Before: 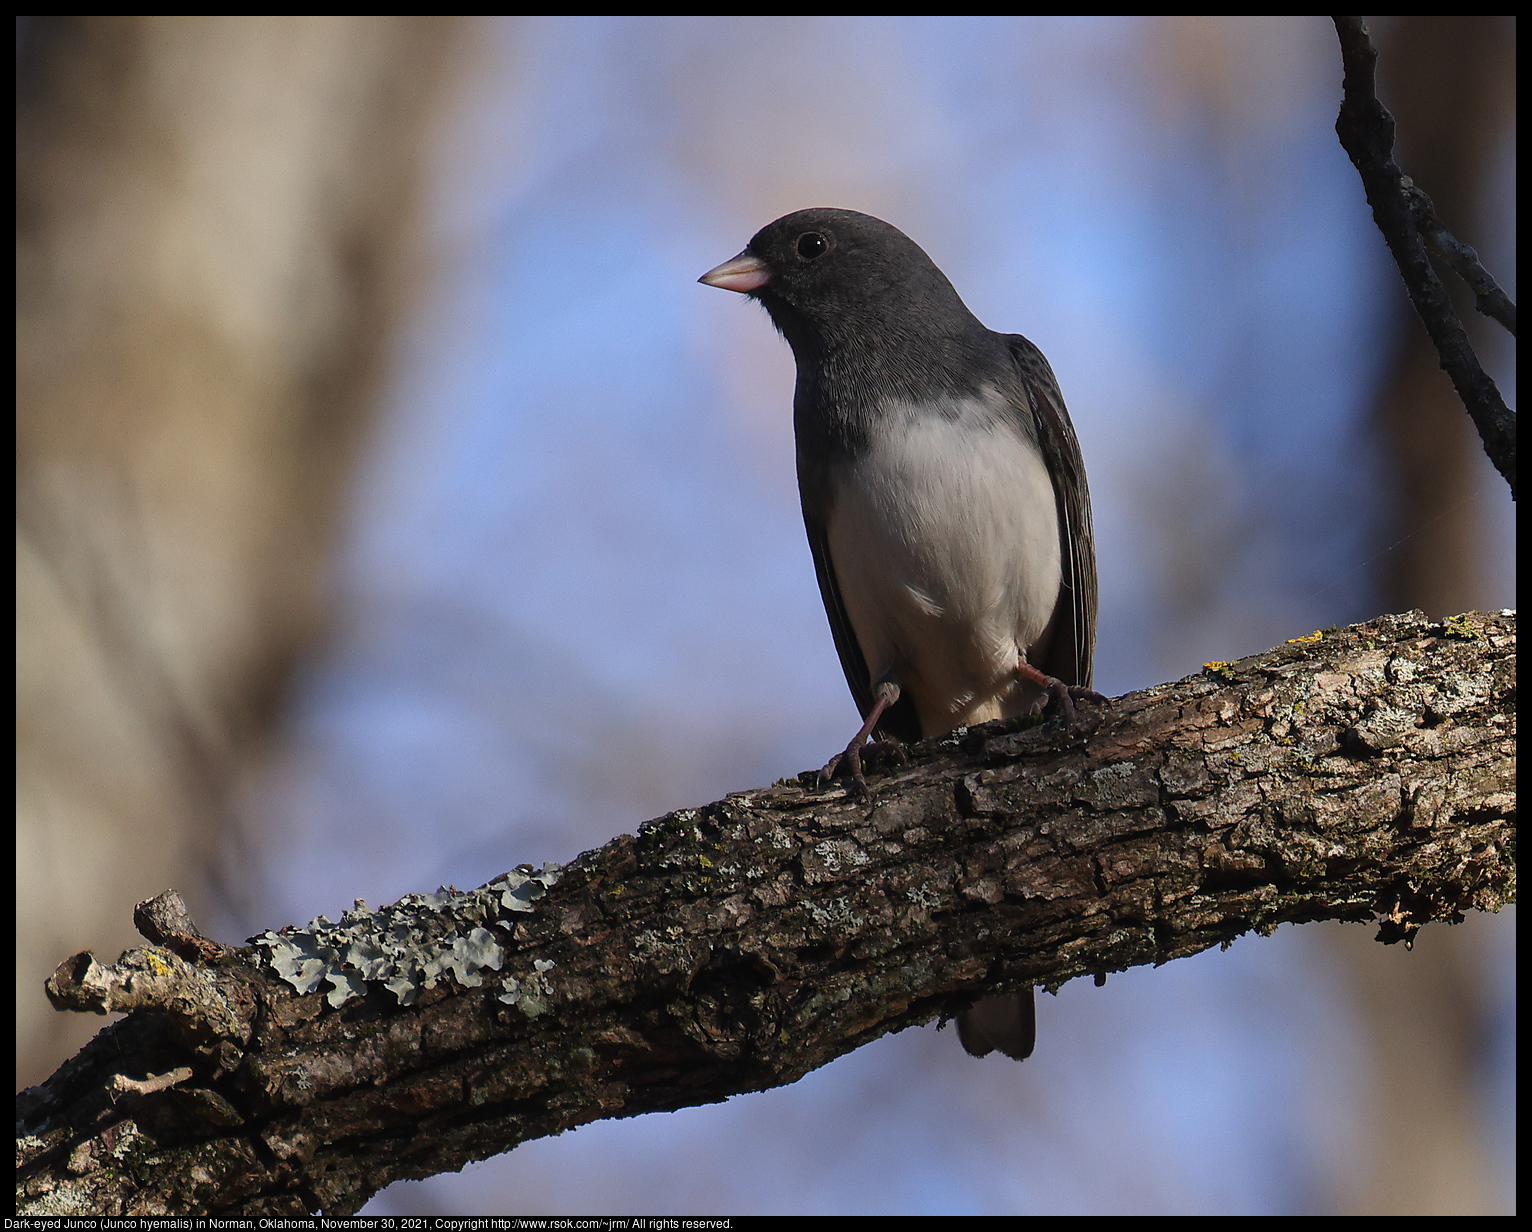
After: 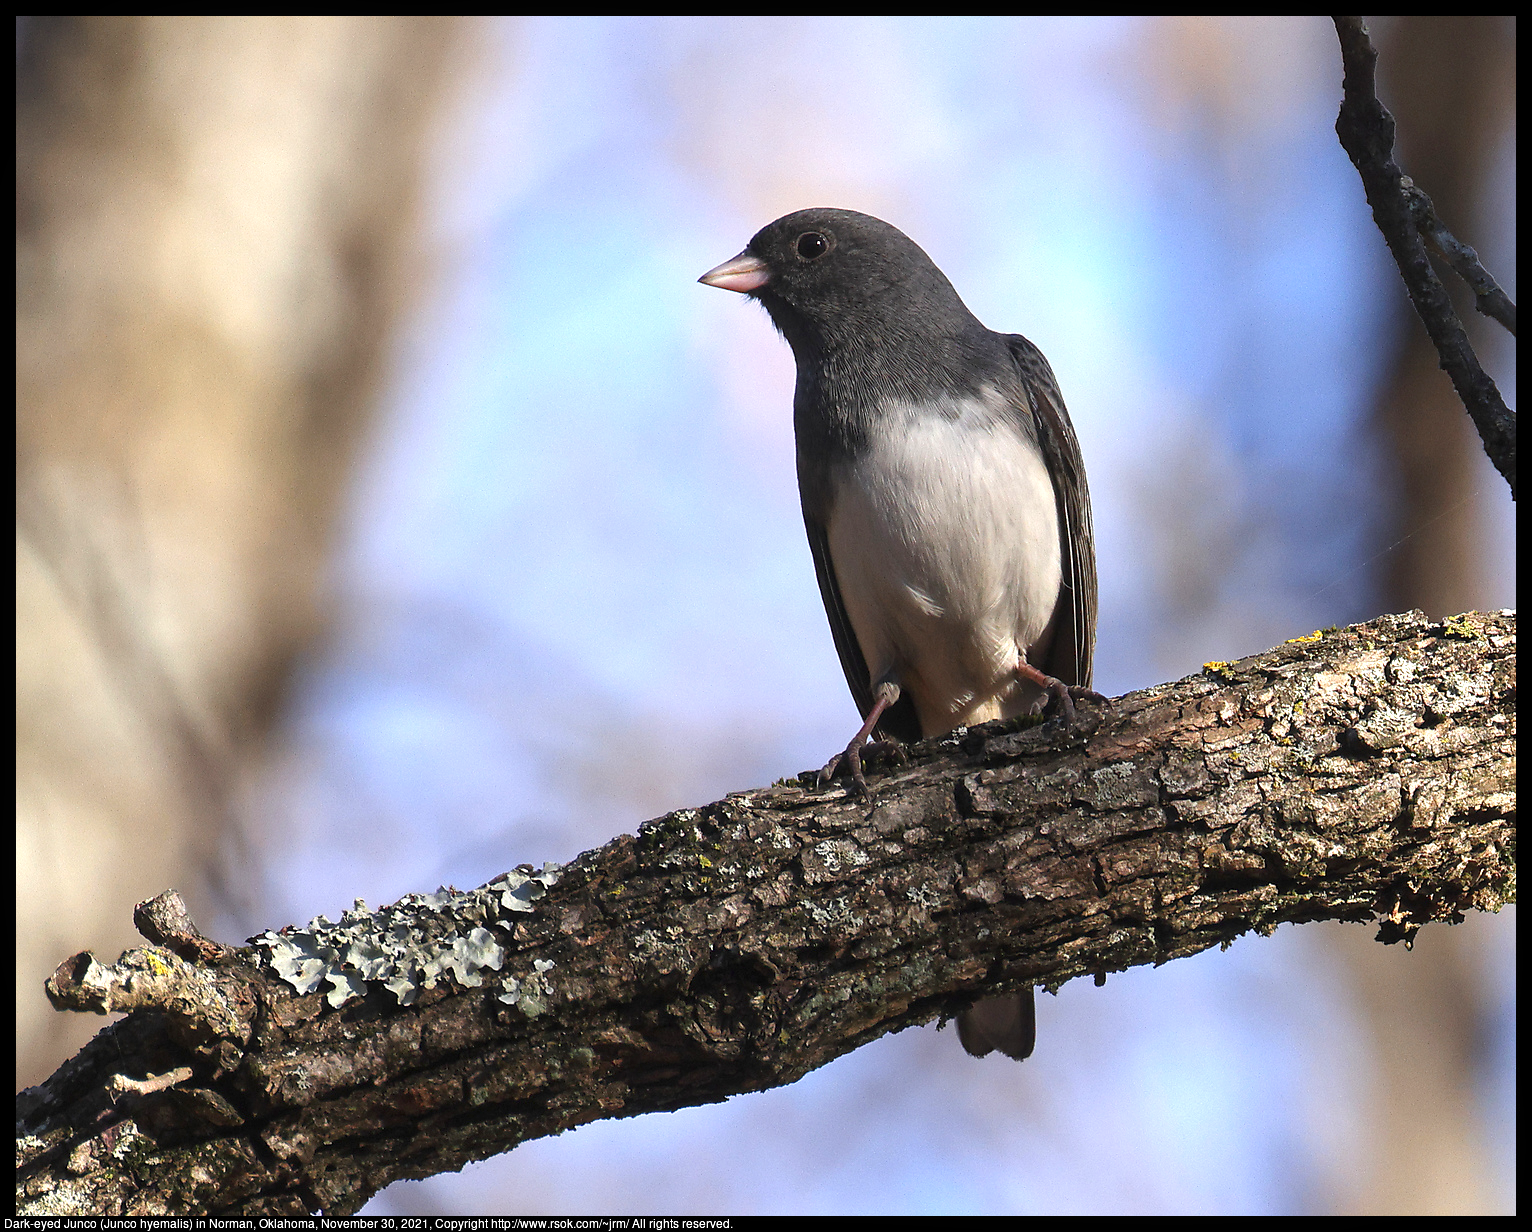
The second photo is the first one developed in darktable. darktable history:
local contrast: highlights 104%, shadows 98%, detail 119%, midtone range 0.2
exposure: exposure 1 EV, compensate highlight preservation false
